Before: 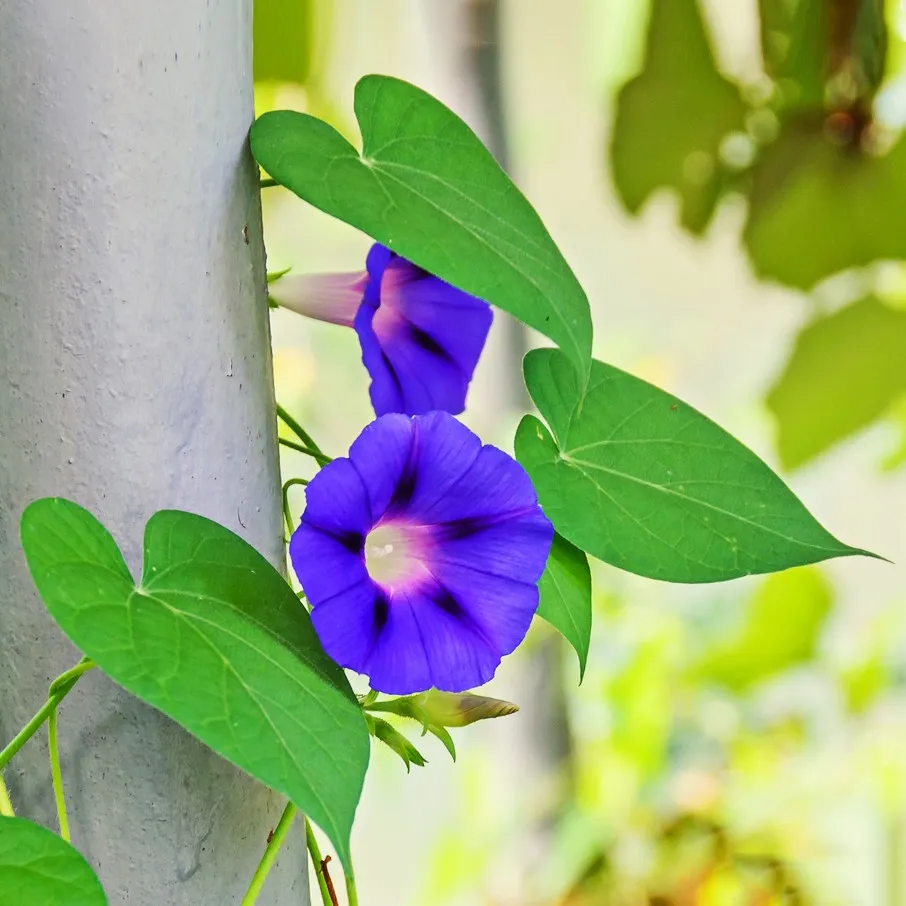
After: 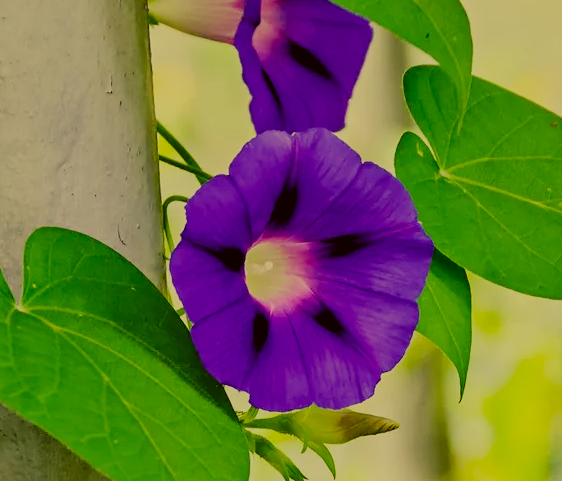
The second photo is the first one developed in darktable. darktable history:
crop: left 13.312%, top 31.28%, right 24.627%, bottom 15.582%
color correction: highlights a* 0.162, highlights b* 29.53, shadows a* -0.162, shadows b* 21.09
filmic rgb: middle gray luminance 29%, black relative exposure -10.3 EV, white relative exposure 5.5 EV, threshold 6 EV, target black luminance 0%, hardness 3.95, latitude 2.04%, contrast 1.132, highlights saturation mix 5%, shadows ↔ highlights balance 15.11%, preserve chrominance no, color science v3 (2019), use custom middle-gray values true, iterations of high-quality reconstruction 0, enable highlight reconstruction true
